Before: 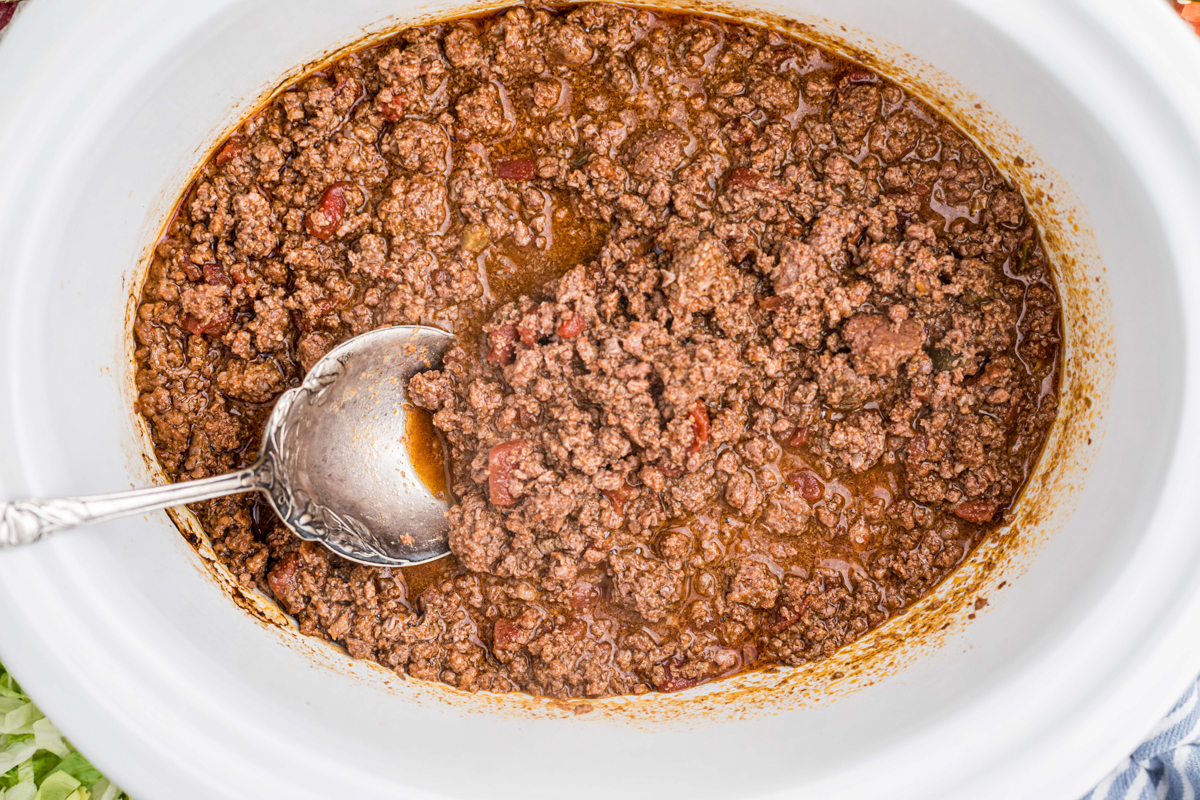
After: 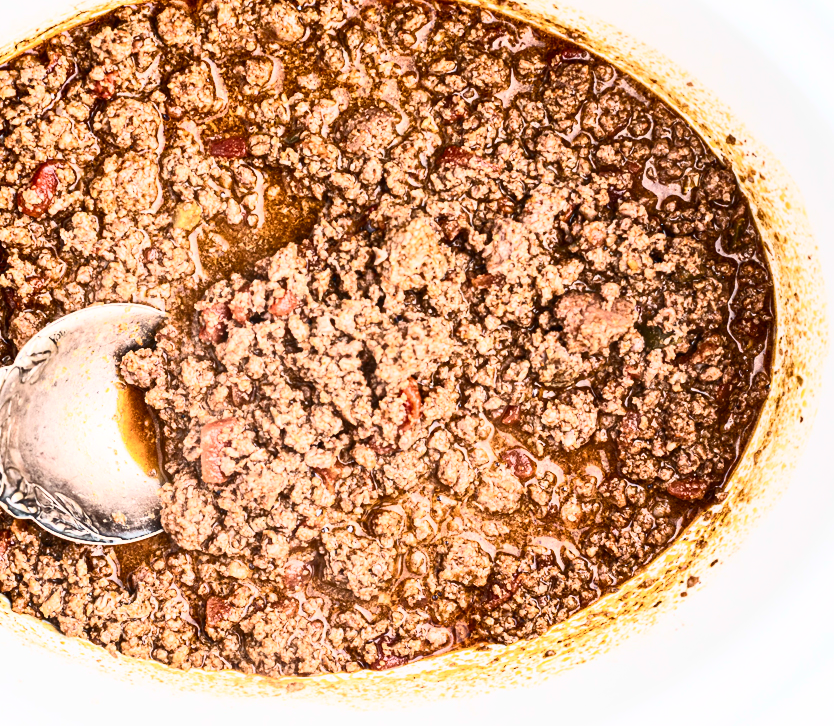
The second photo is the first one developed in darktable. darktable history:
crop and rotate: left 24.034%, top 2.838%, right 6.406%, bottom 6.299%
contrast brightness saturation: contrast 0.62, brightness 0.34, saturation 0.14
